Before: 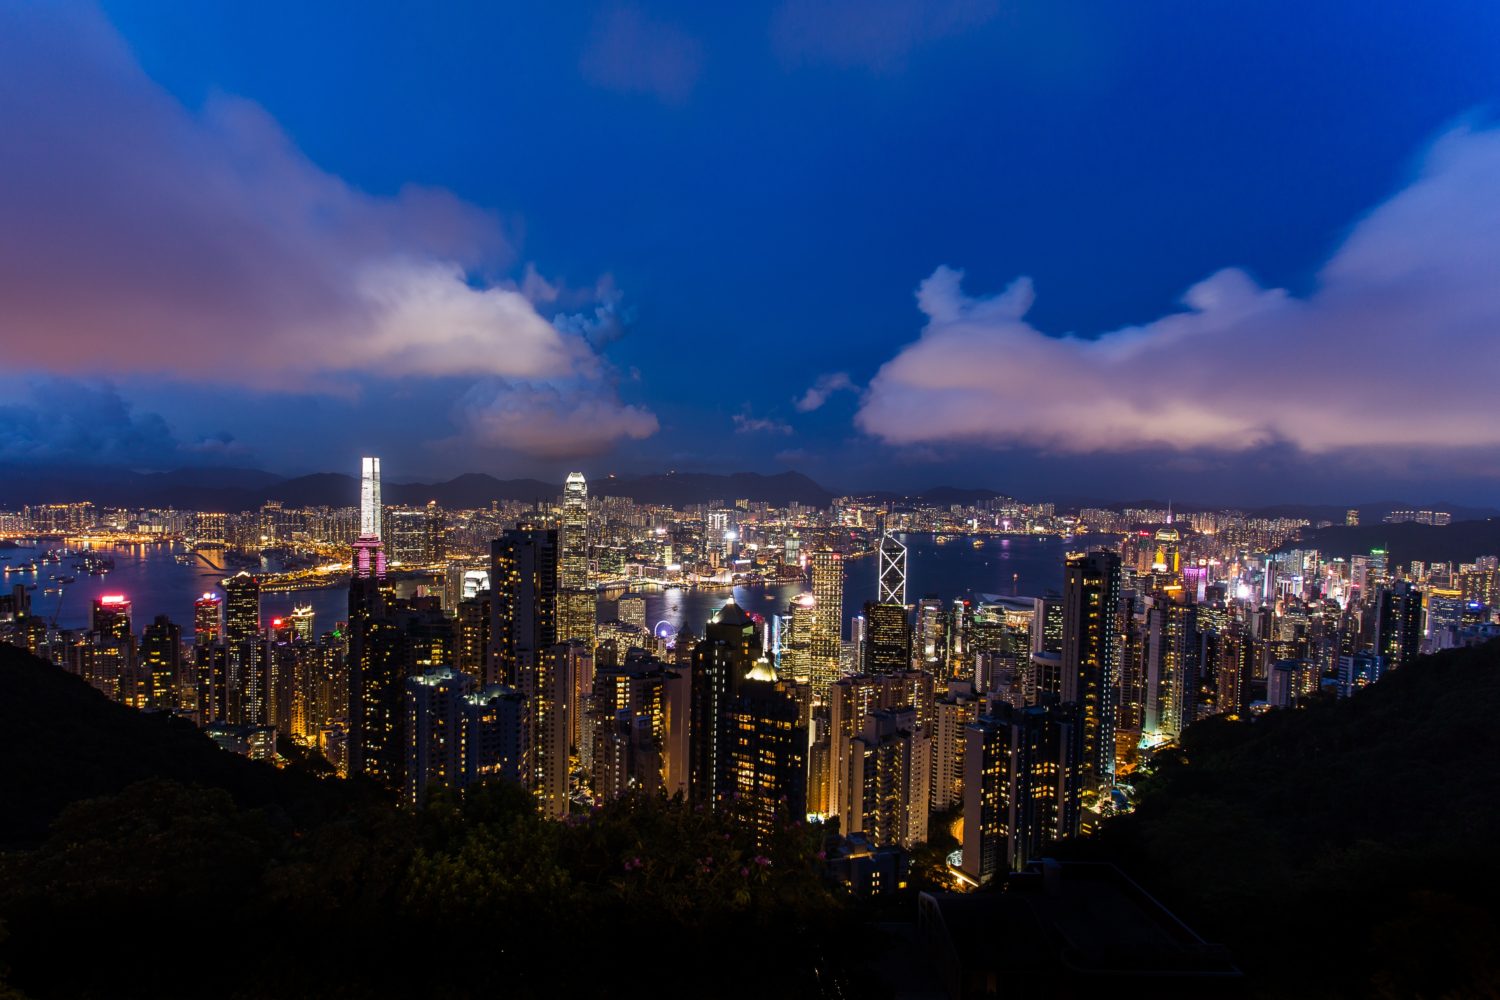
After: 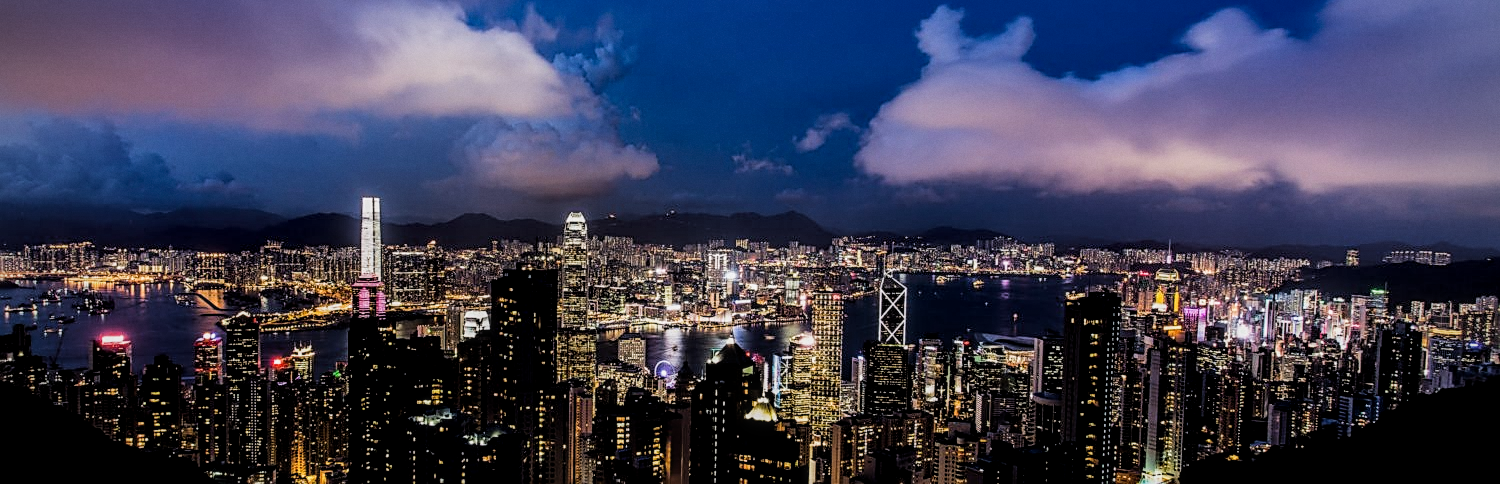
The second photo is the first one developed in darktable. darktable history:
crop and rotate: top 26.056%, bottom 25.543%
sharpen: on, module defaults
grain: coarseness 0.09 ISO, strength 10%
local contrast: detail 130%
filmic rgb: black relative exposure -5 EV, hardness 2.88, contrast 1.2, highlights saturation mix -30%
vignetting: on, module defaults
levels: mode automatic
